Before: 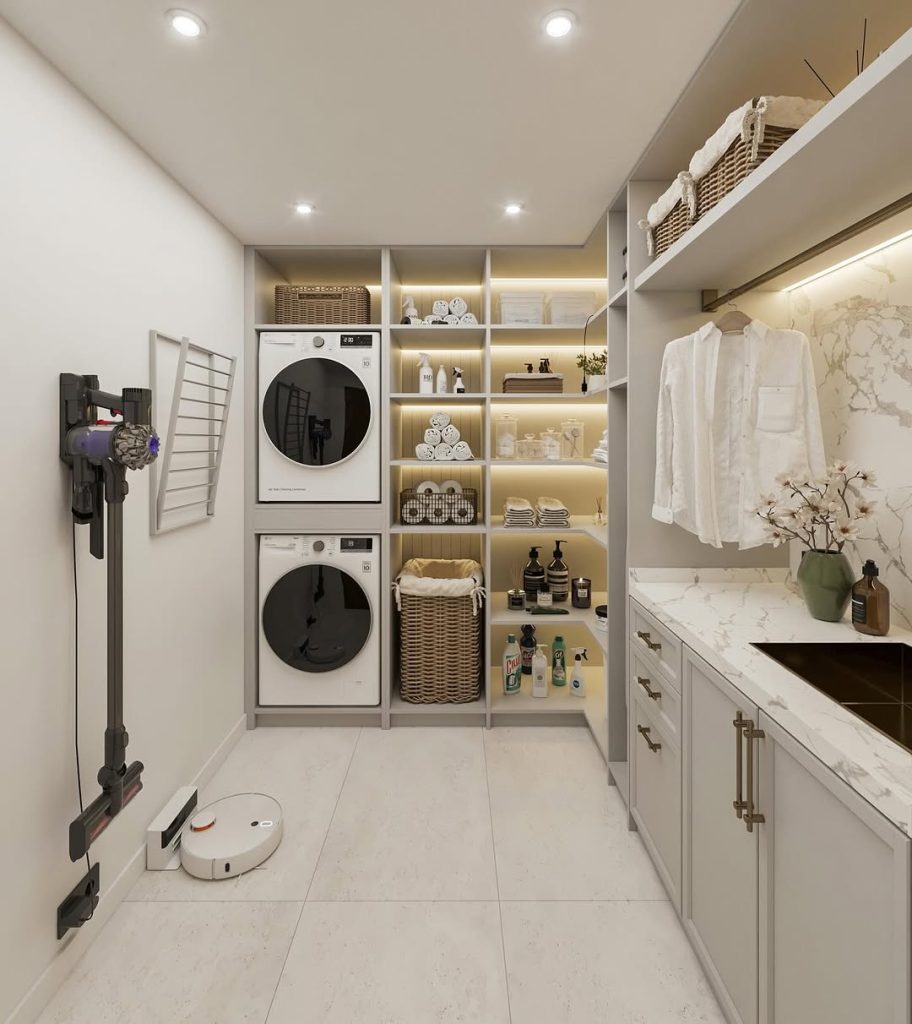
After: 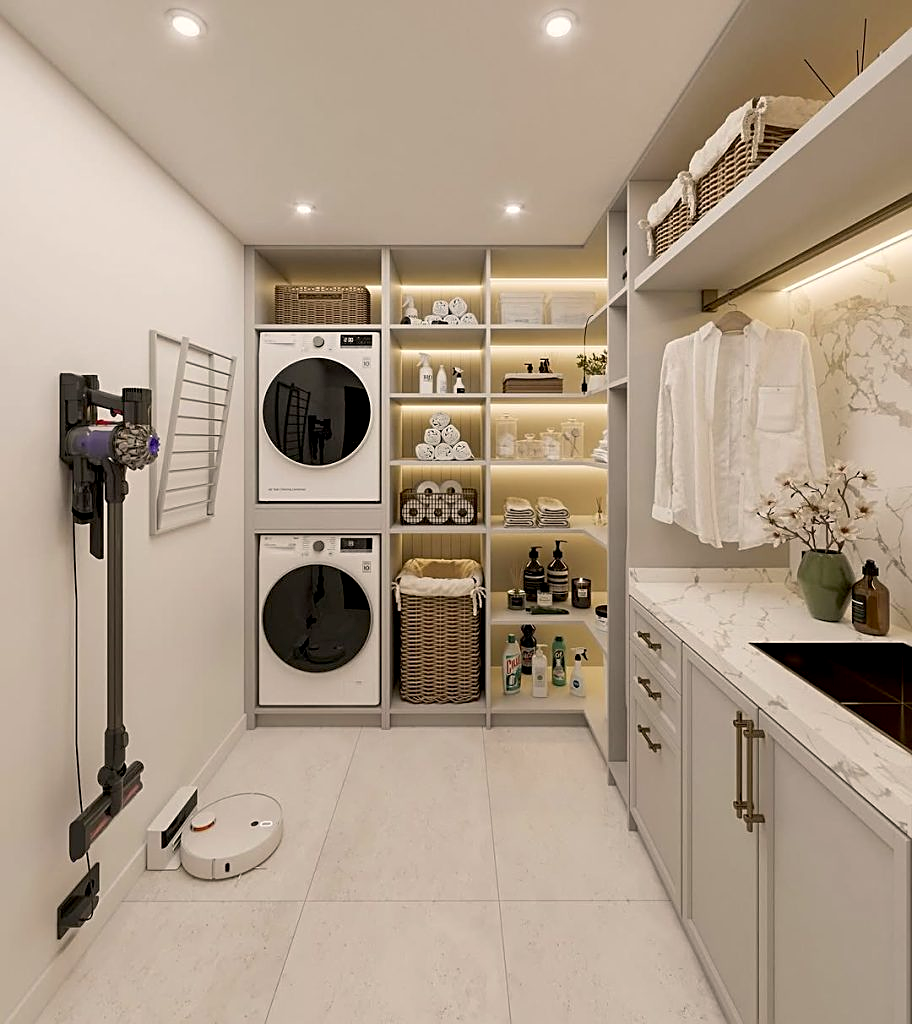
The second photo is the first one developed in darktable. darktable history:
sharpen: on, module defaults
exposure: black level correction 0.009, compensate highlight preservation false
color correction: highlights a* 3.57, highlights b* 5.08
